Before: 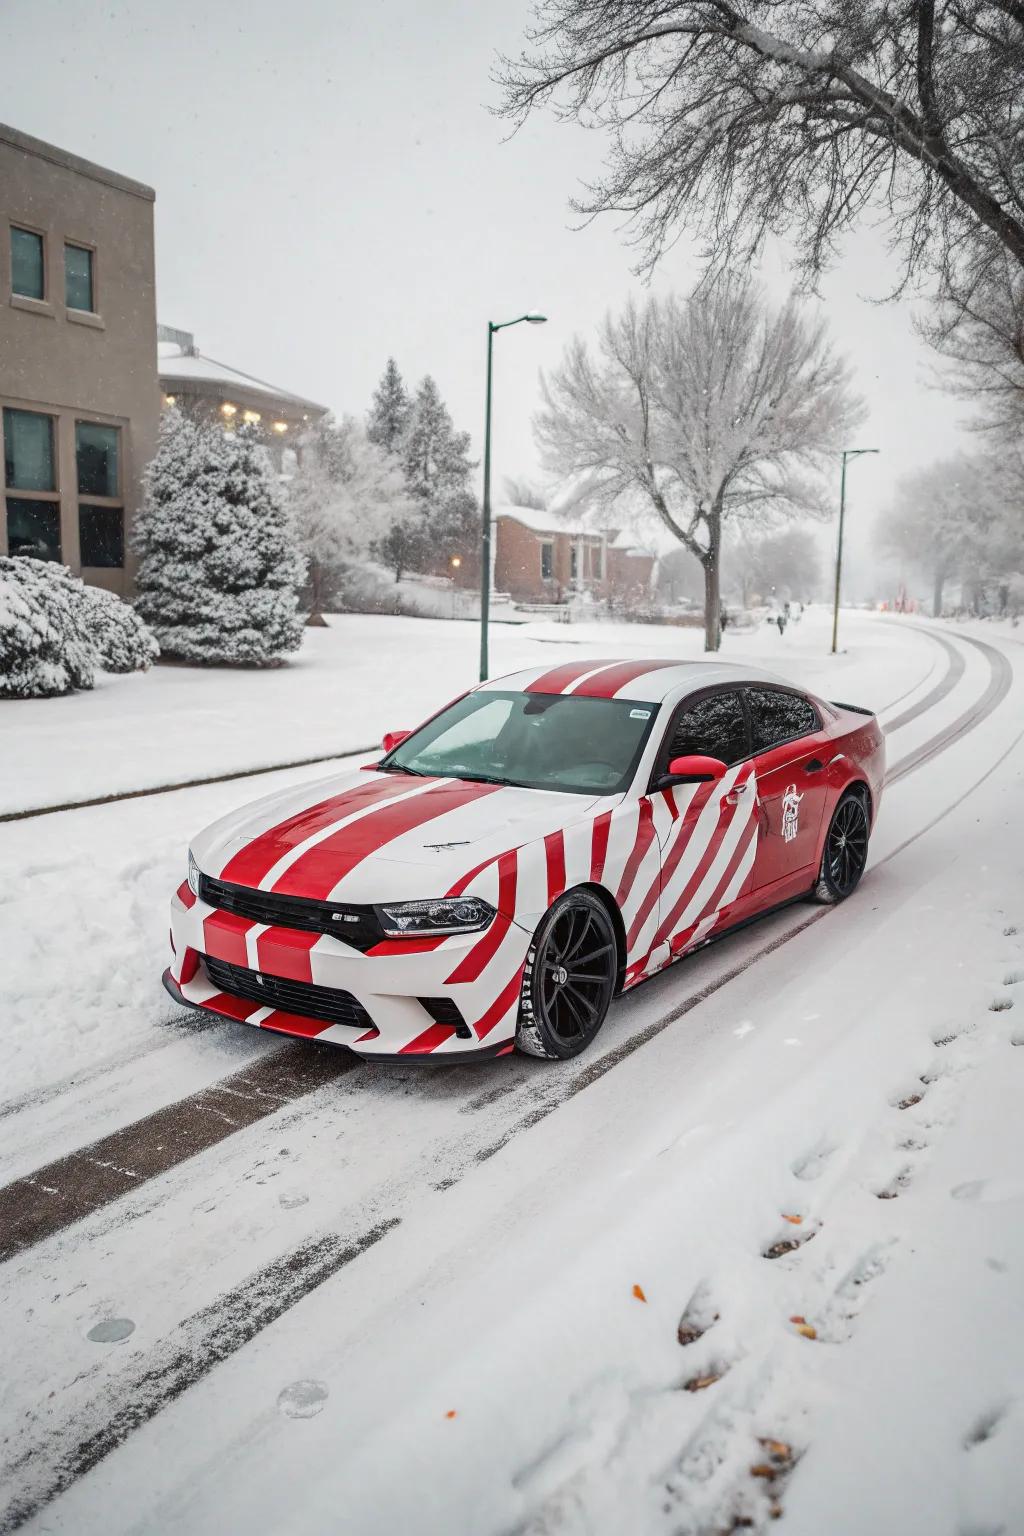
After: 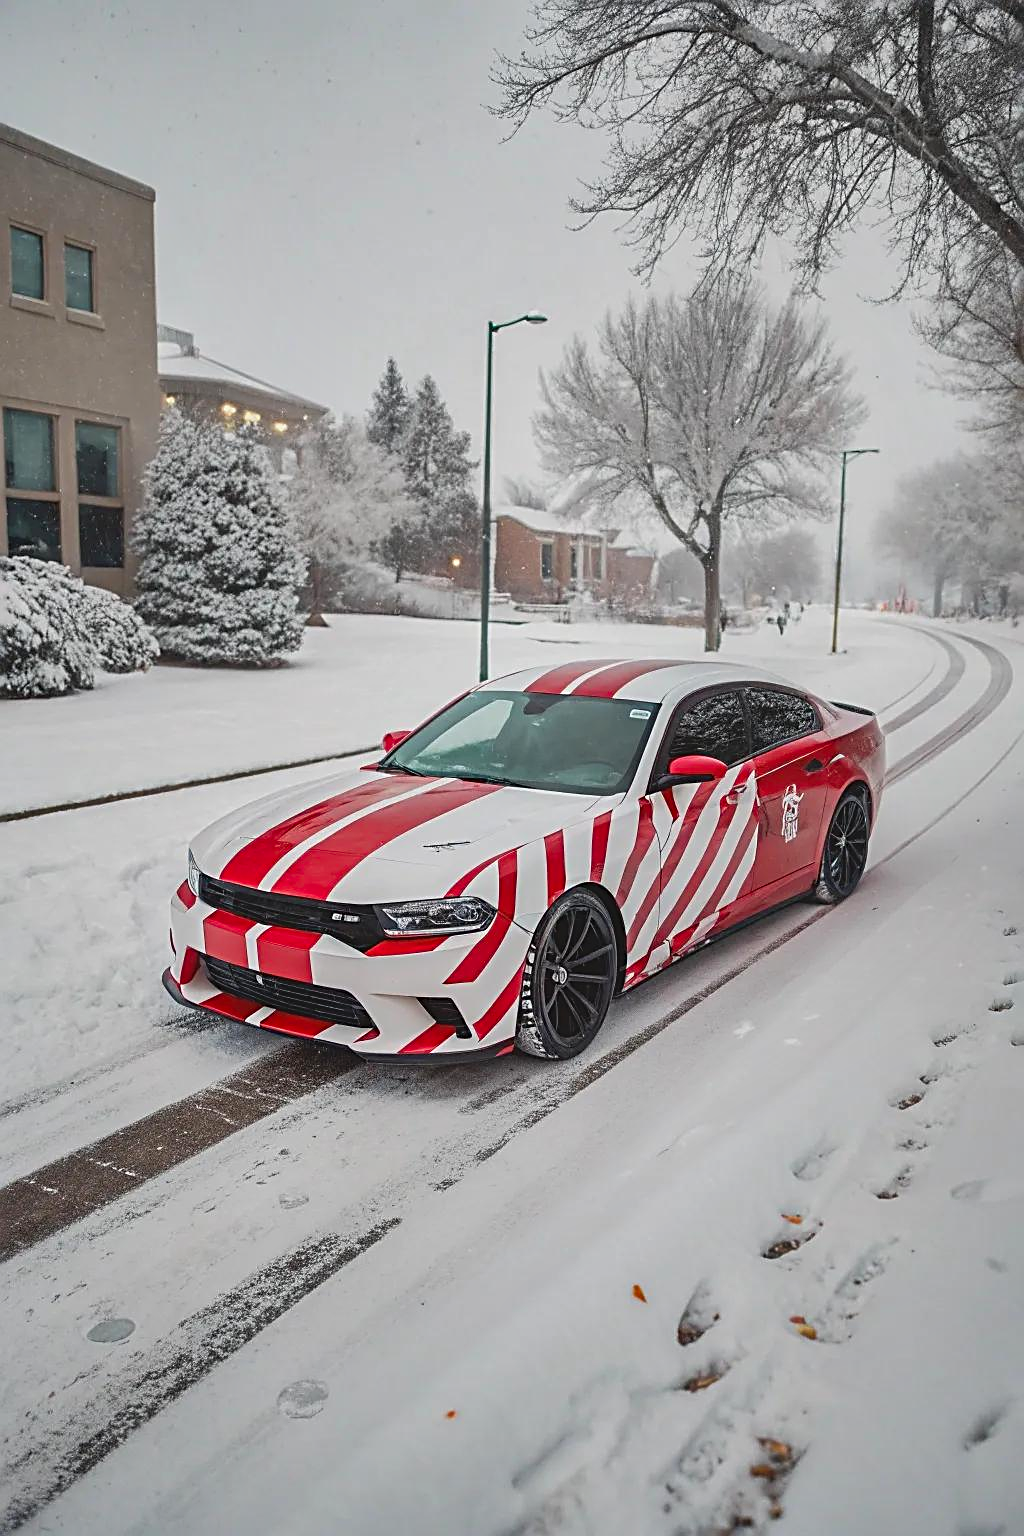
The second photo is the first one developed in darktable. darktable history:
lowpass: radius 0.1, contrast 0.85, saturation 1.1, unbound 0
shadows and highlights: low approximation 0.01, soften with gaussian
sharpen: radius 2.531, amount 0.628
